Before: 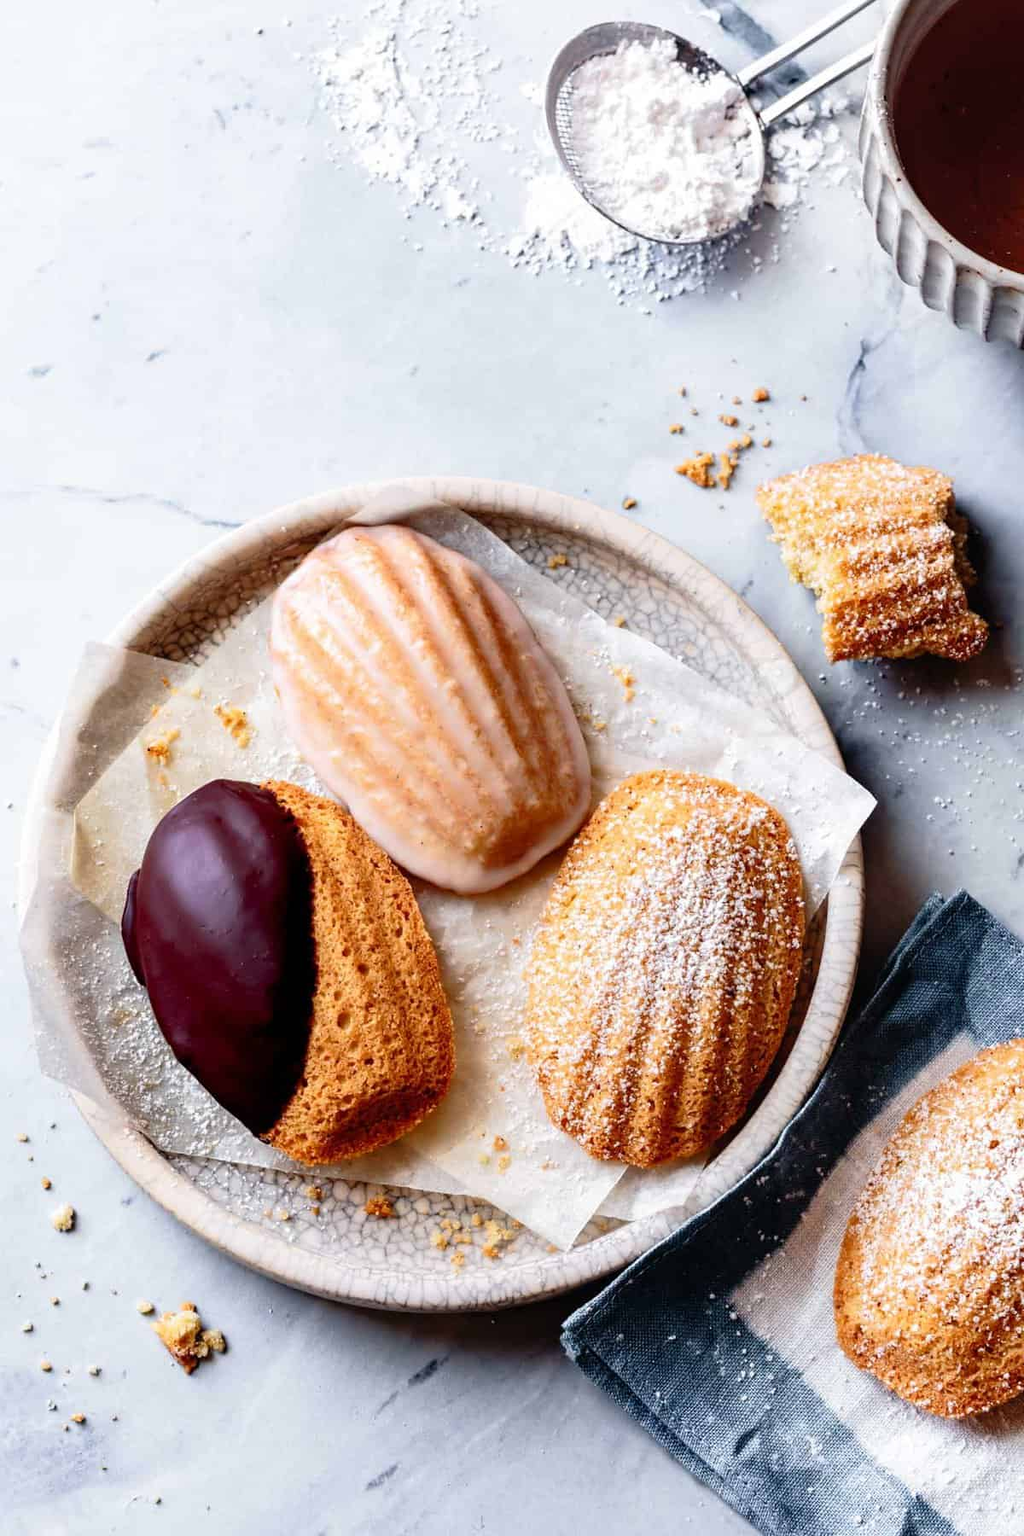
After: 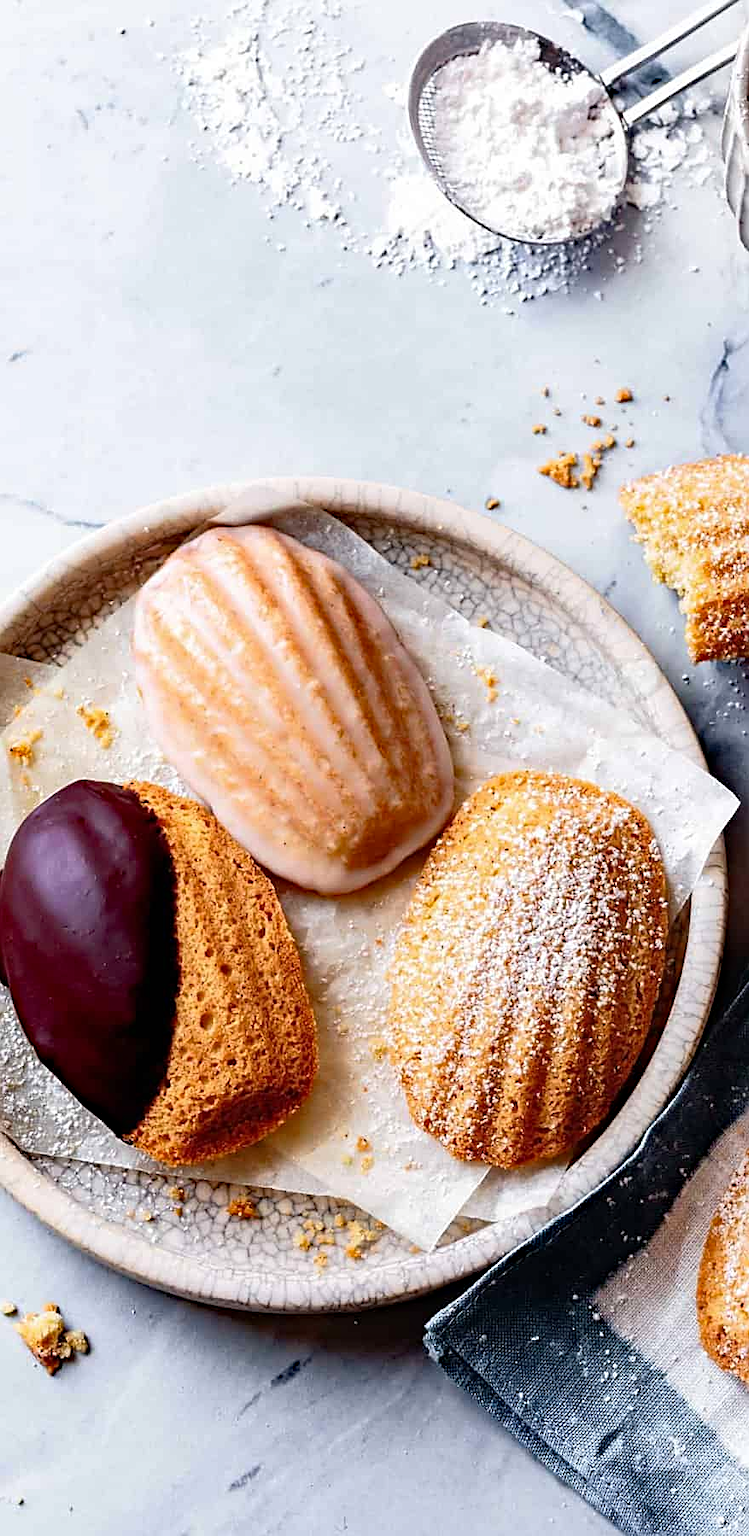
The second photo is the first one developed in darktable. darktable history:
sharpen: on, module defaults
crop: left 13.443%, right 13.31%
haze removal: strength 0.29, distance 0.25, compatibility mode true, adaptive false
tone equalizer: -7 EV 0.13 EV, smoothing diameter 25%, edges refinement/feathering 10, preserve details guided filter
